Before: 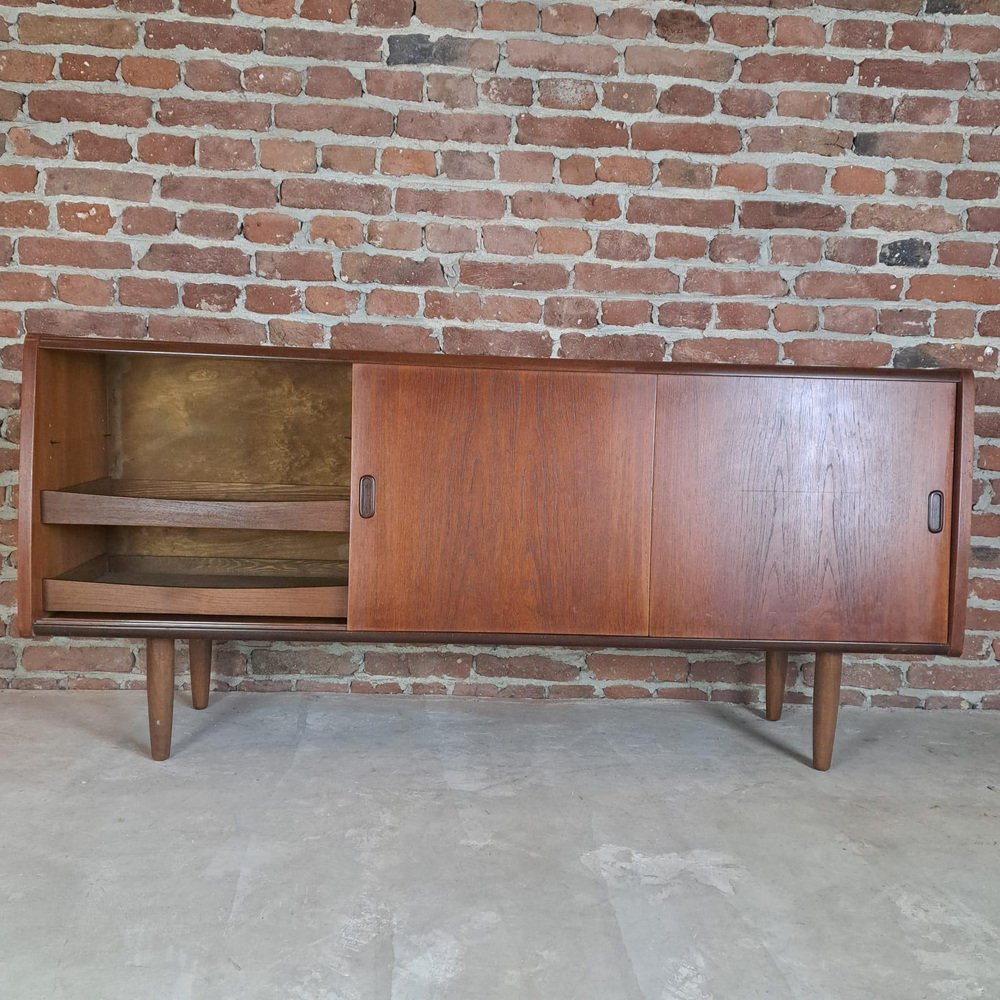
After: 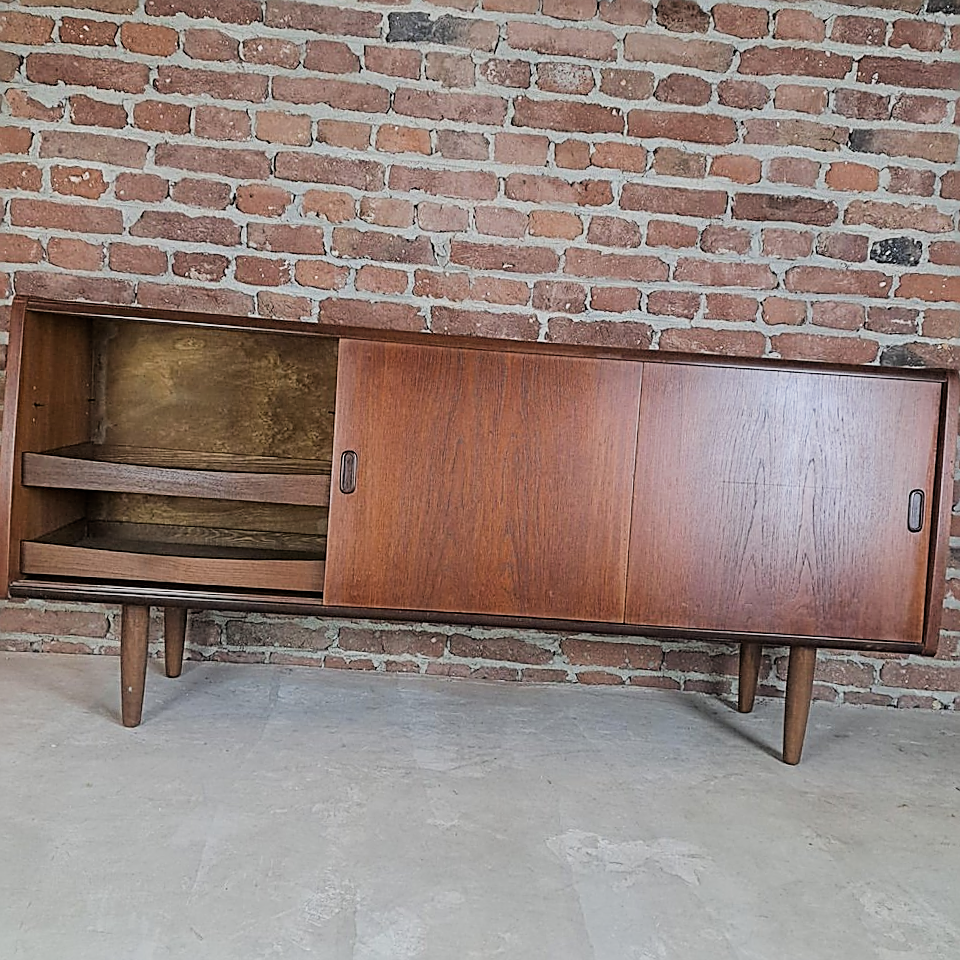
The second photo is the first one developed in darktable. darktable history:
filmic rgb: black relative exposure -5 EV, hardness 2.88, contrast 1.3, highlights saturation mix -30%
exposure: compensate highlight preservation false
sharpen: amount 1
crop and rotate: angle -2.38°
contrast equalizer: y [[0.5, 0.486, 0.447, 0.446, 0.489, 0.5], [0.5 ×6], [0.5 ×6], [0 ×6], [0 ×6]]
